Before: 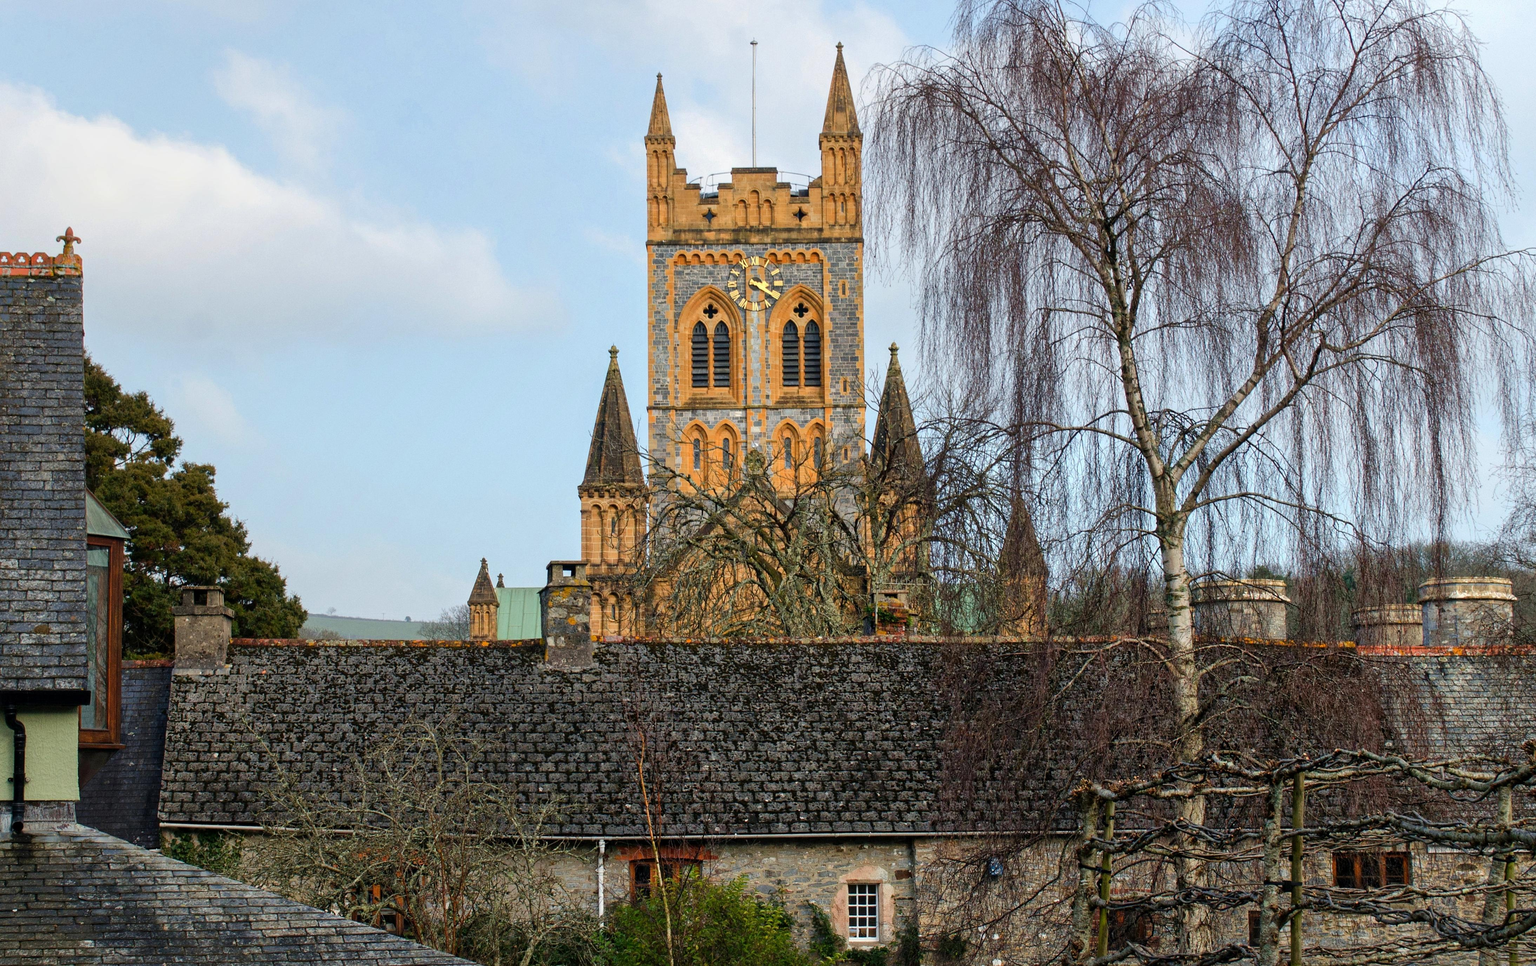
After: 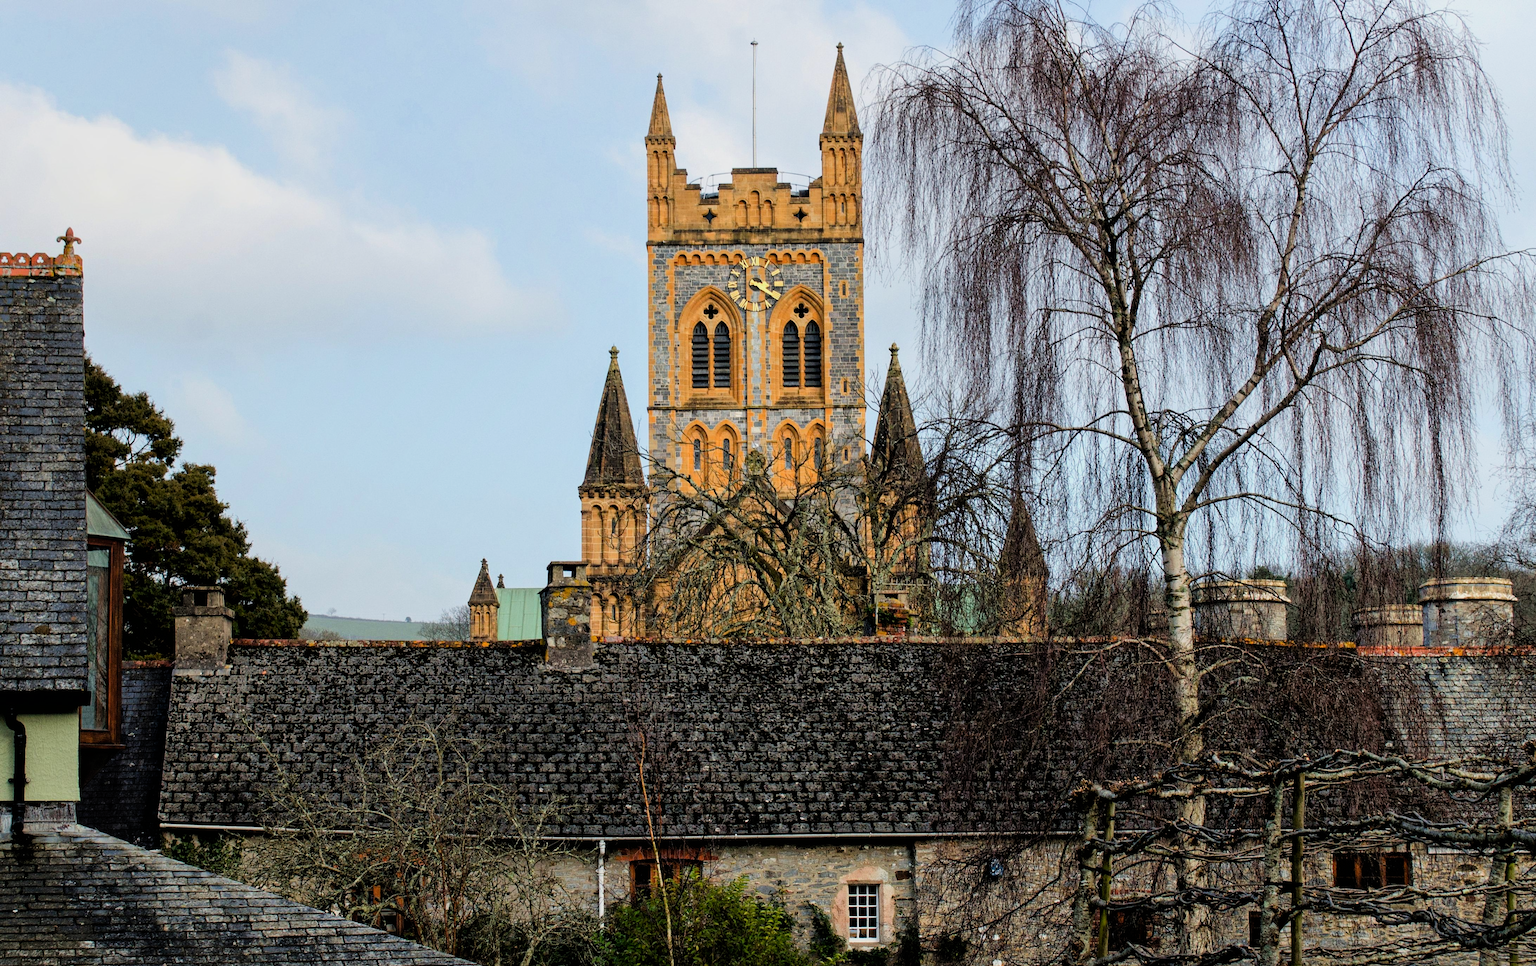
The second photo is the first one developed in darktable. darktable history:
color balance rgb: global vibrance 20%
filmic rgb: black relative exposure -5 EV, white relative exposure 3.2 EV, hardness 3.42, contrast 1.2, highlights saturation mix -30%
